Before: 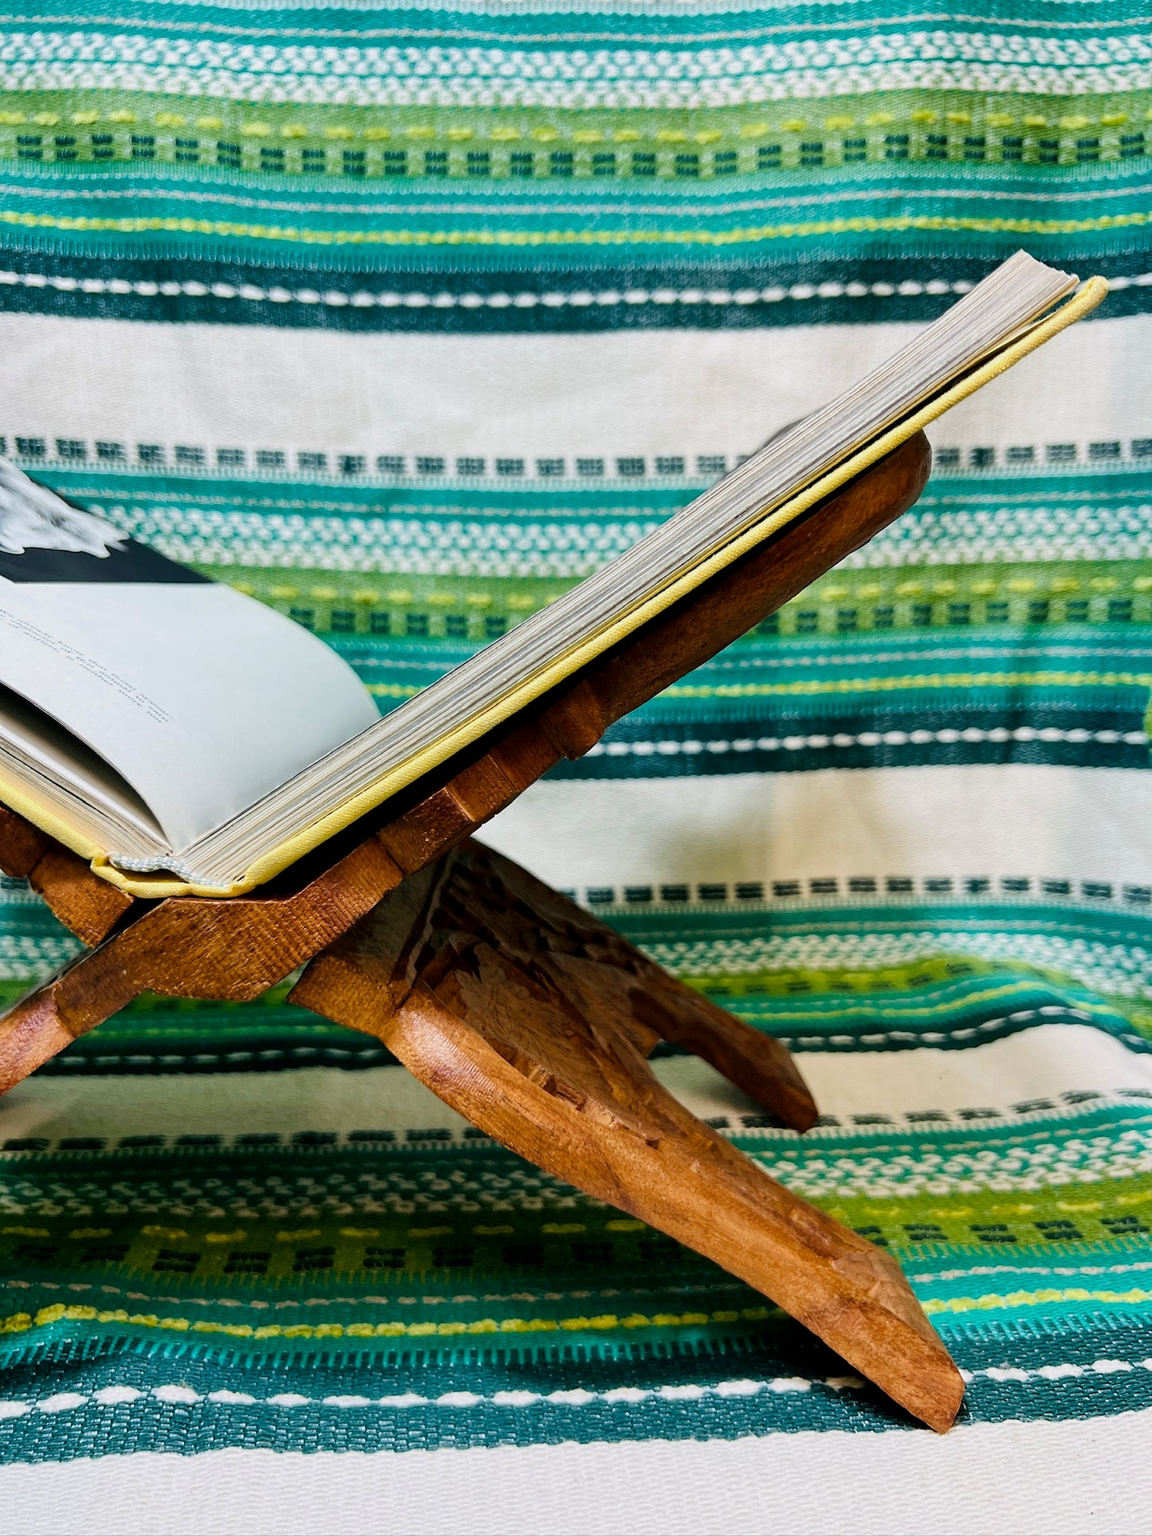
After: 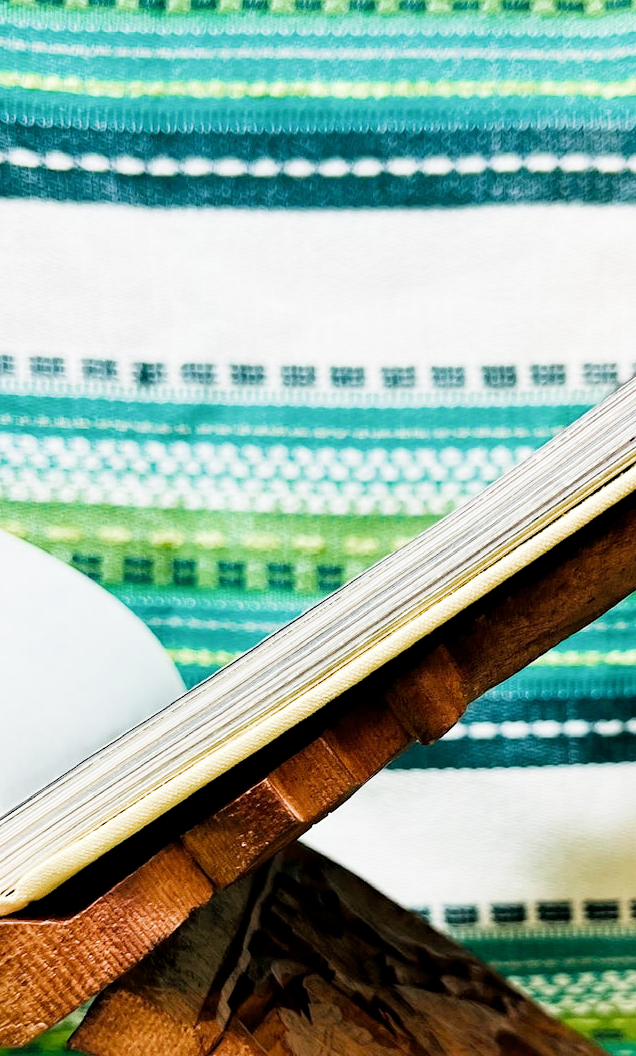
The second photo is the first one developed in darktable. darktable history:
crop: left 20.248%, top 10.86%, right 35.675%, bottom 34.321%
filmic rgb: middle gray luminance 9.23%, black relative exposure -10.55 EV, white relative exposure 3.45 EV, threshold 6 EV, target black luminance 0%, hardness 5.98, latitude 59.69%, contrast 1.087, highlights saturation mix 5%, shadows ↔ highlights balance 29.23%, add noise in highlights 0, color science v3 (2019), use custom middle-gray values true, iterations of high-quality reconstruction 0, contrast in highlights soft, enable highlight reconstruction true
